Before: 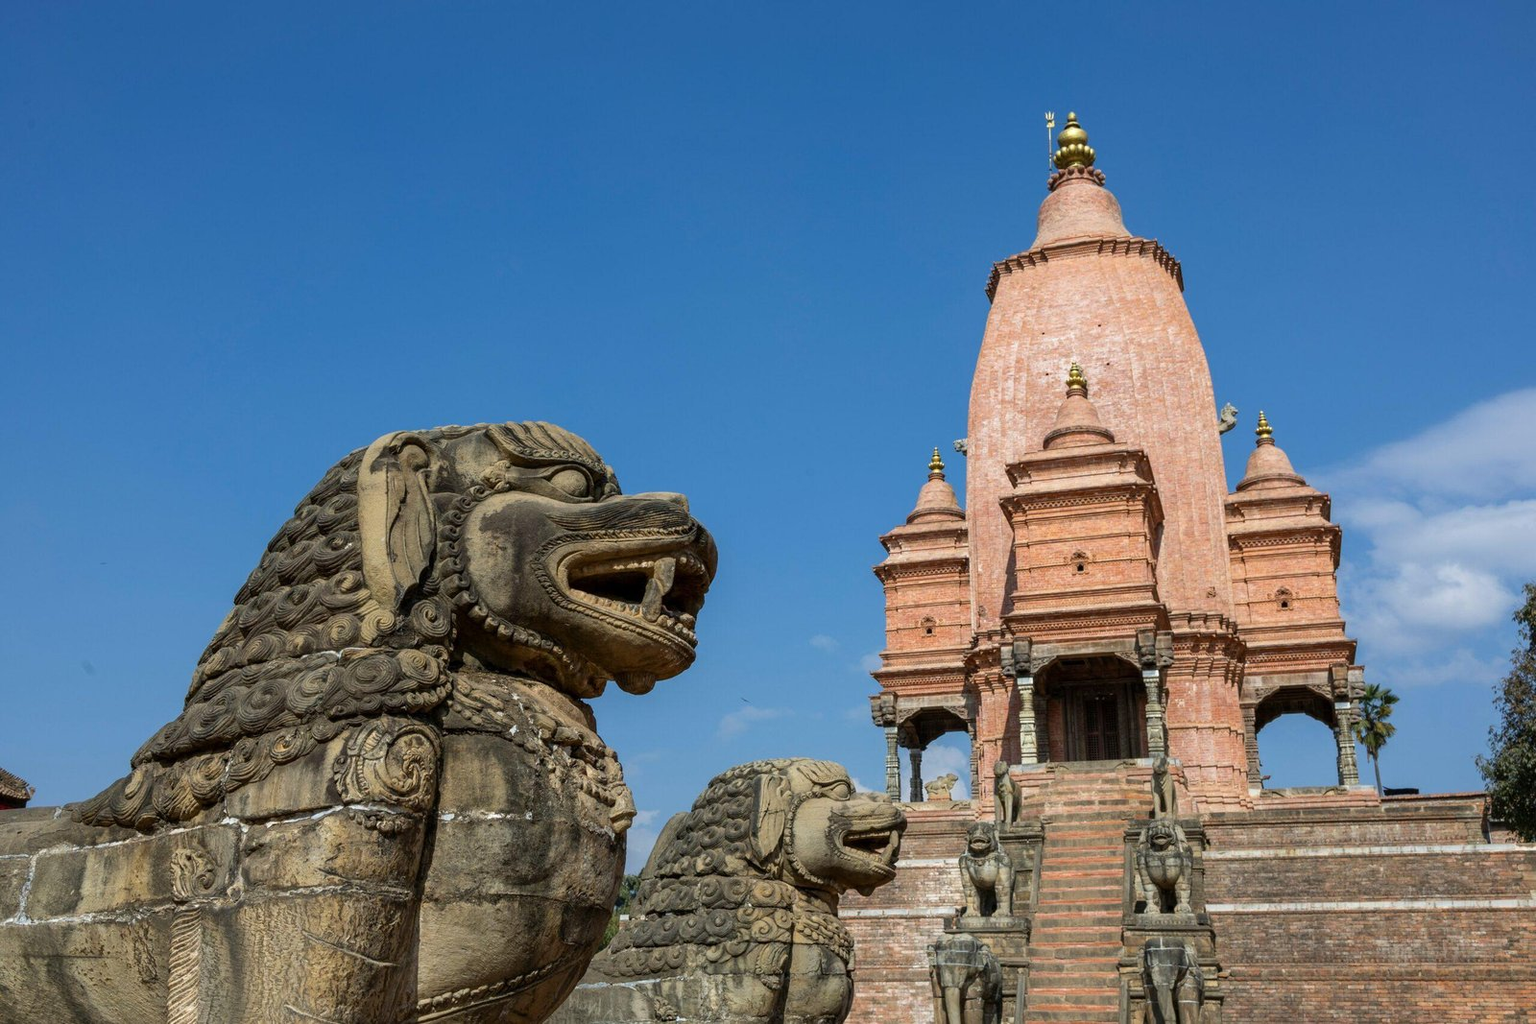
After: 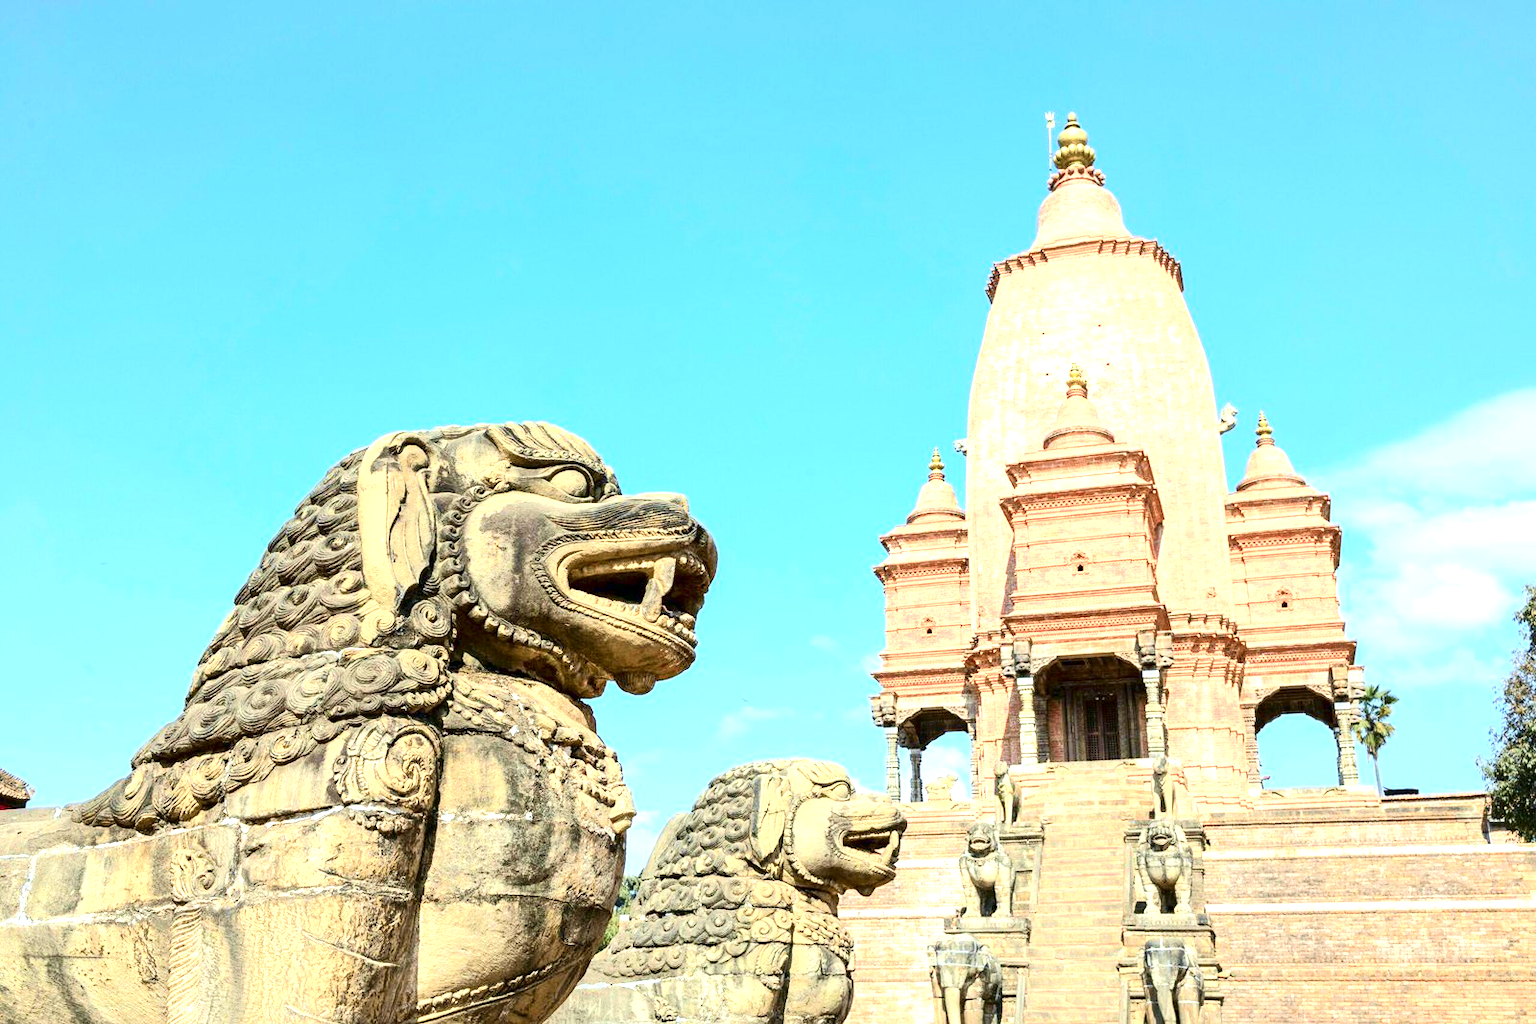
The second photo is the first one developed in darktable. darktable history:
exposure: exposure 2.25 EV, compensate highlight preservation false
local contrast: mode bilateral grid, contrast 20, coarseness 50, detail 120%, midtone range 0.2
tone curve: curves: ch0 [(0, 0.008) (0.081, 0.044) (0.177, 0.123) (0.283, 0.253) (0.427, 0.441) (0.495, 0.524) (0.661, 0.756) (0.796, 0.859) (1, 0.951)]; ch1 [(0, 0) (0.161, 0.092) (0.35, 0.33) (0.392, 0.392) (0.427, 0.426) (0.479, 0.472) (0.505, 0.5) (0.521, 0.519) (0.567, 0.556) (0.583, 0.588) (0.625, 0.627) (0.678, 0.733) (1, 1)]; ch2 [(0, 0) (0.346, 0.362) (0.404, 0.427) (0.502, 0.499) (0.523, 0.522) (0.544, 0.561) (0.58, 0.59) (0.629, 0.642) (0.717, 0.678) (1, 1)], color space Lab, independent channels, preserve colors none
